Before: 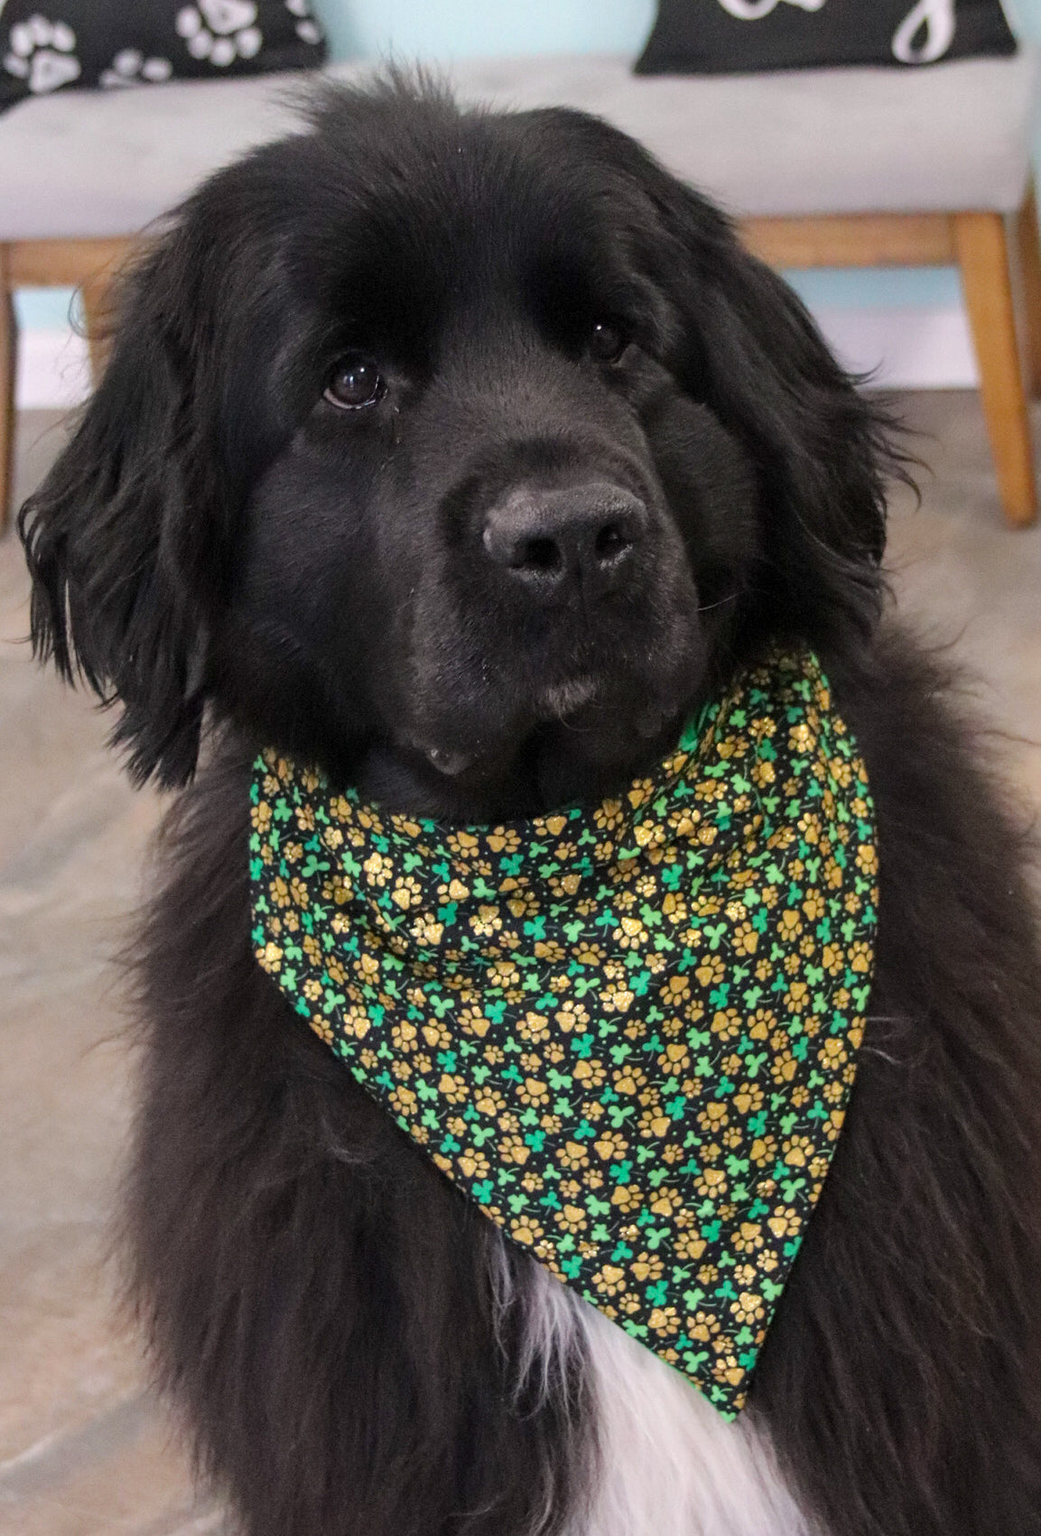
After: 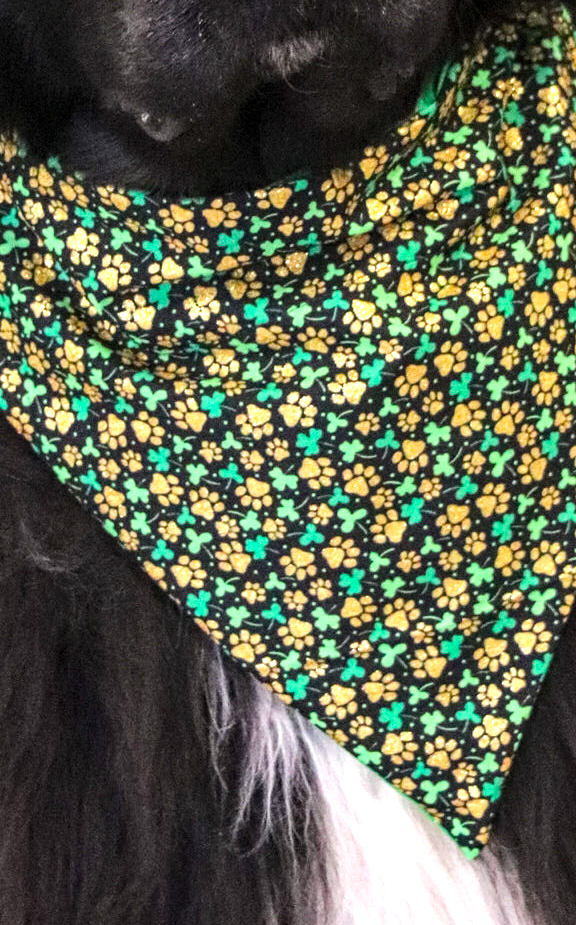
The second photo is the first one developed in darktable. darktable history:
haze removal: compatibility mode true, adaptive false
crop: left 29.199%, top 42.159%, right 20.819%, bottom 3.477%
local contrast: on, module defaults
exposure: black level correction 0, exposure 0.499 EV, compensate exposure bias true, compensate highlight preservation false
tone equalizer: -8 EV -0.394 EV, -7 EV -0.411 EV, -6 EV -0.342 EV, -5 EV -0.205 EV, -3 EV 0.2 EV, -2 EV 0.352 EV, -1 EV 0.381 EV, +0 EV 0.413 EV, edges refinement/feathering 500, mask exposure compensation -1.57 EV, preserve details no
